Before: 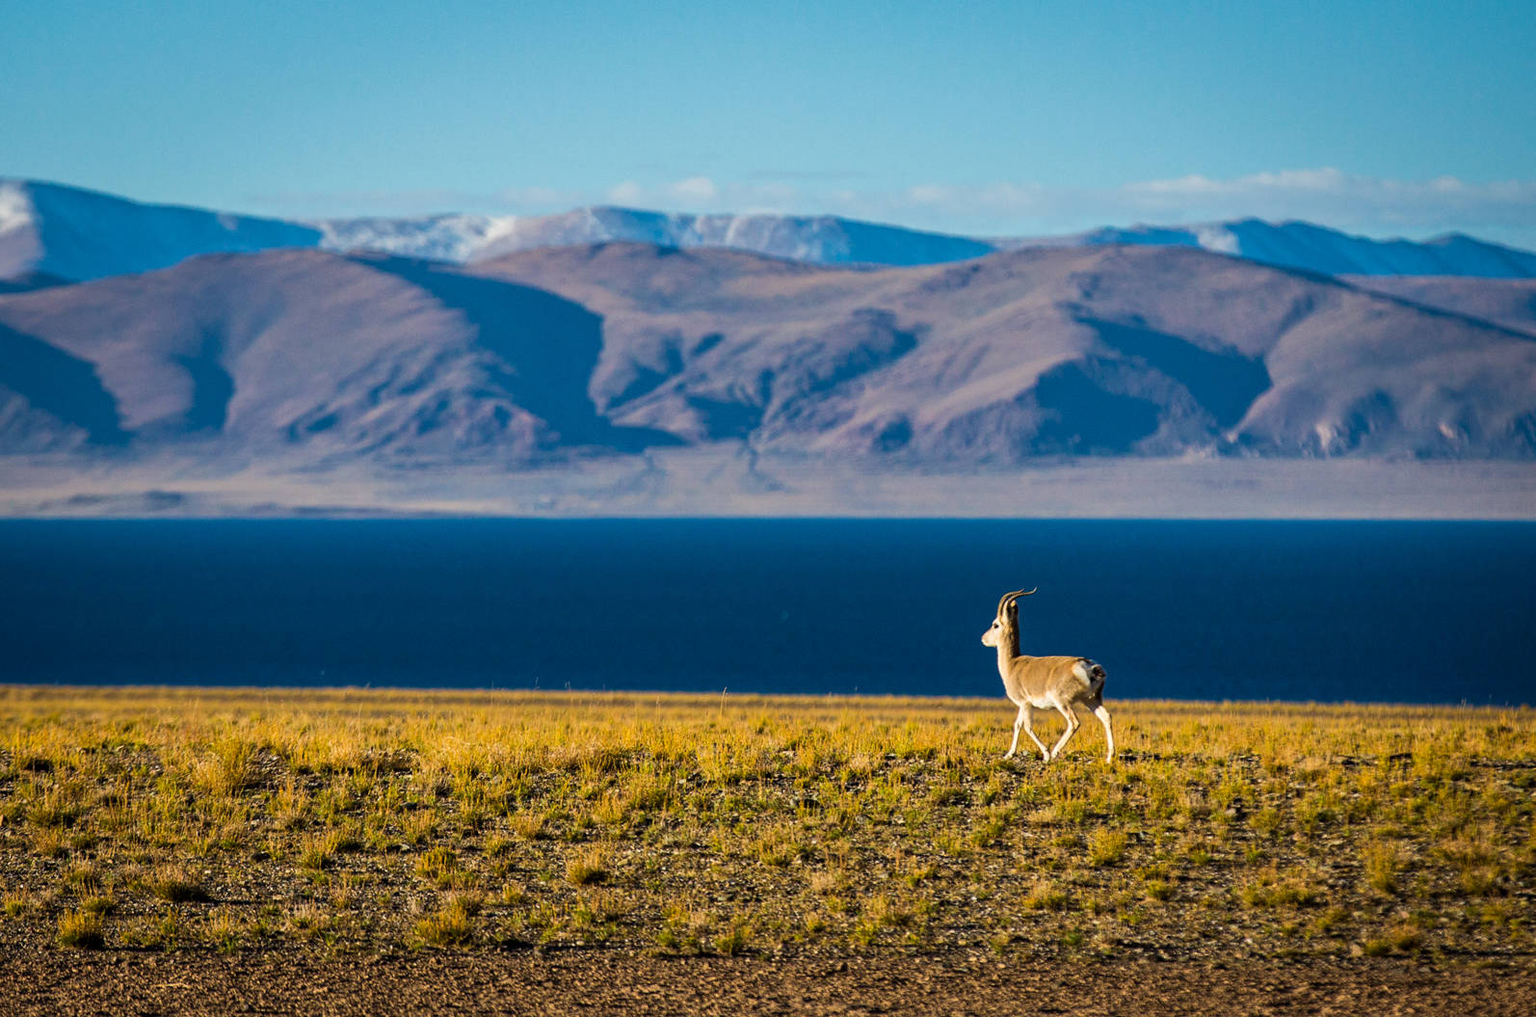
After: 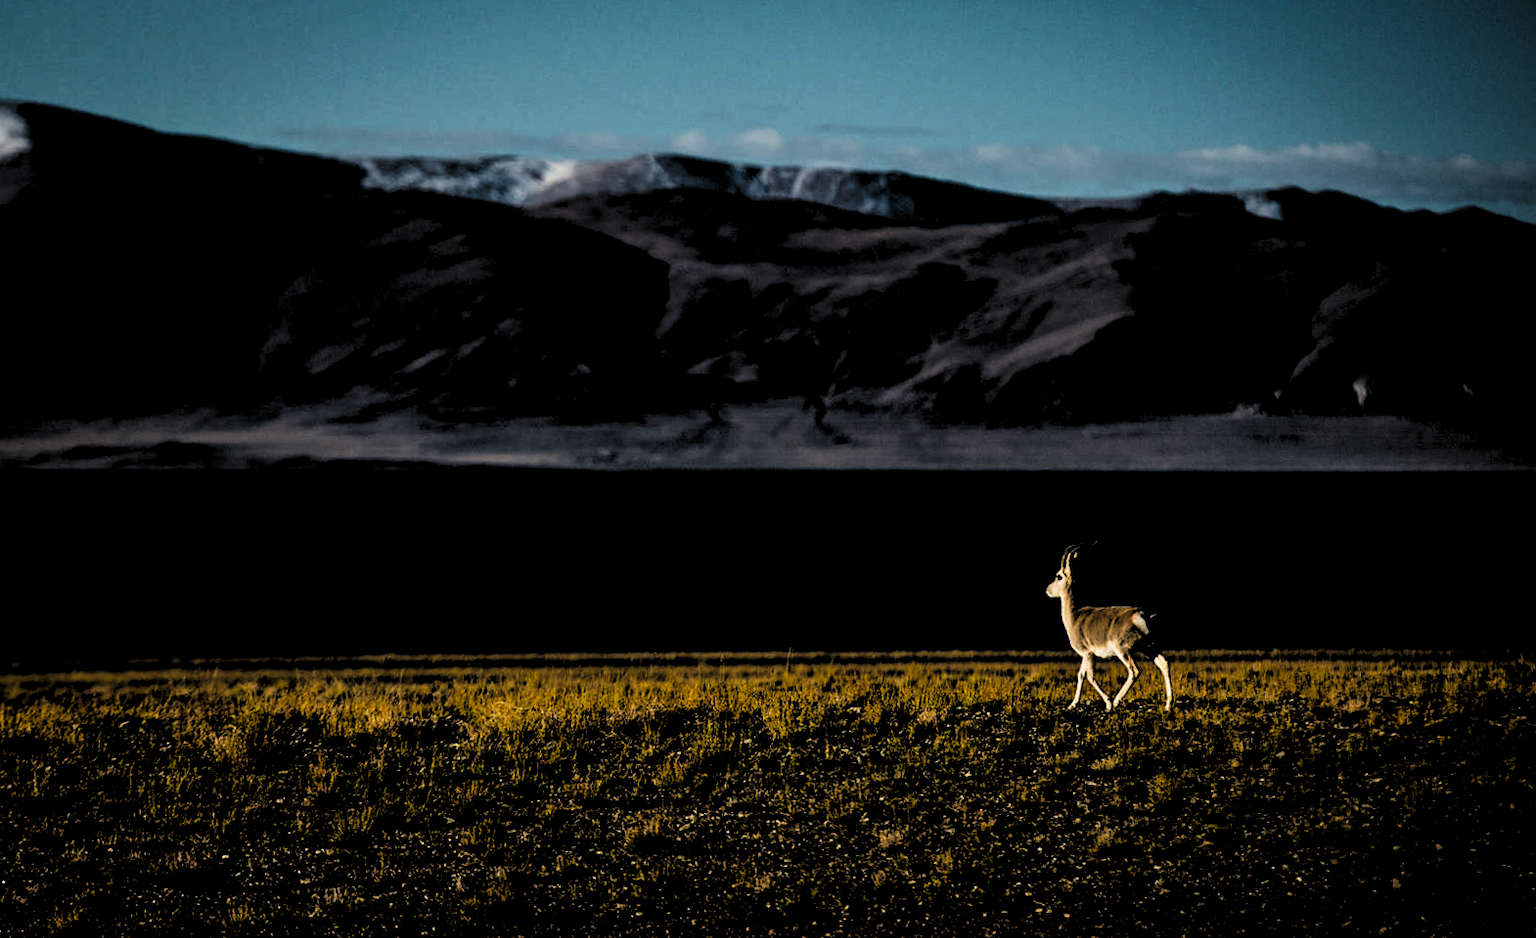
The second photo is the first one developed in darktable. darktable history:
contrast brightness saturation: contrast 0.16, saturation 0.32
rotate and perspective: rotation -0.013°, lens shift (vertical) -0.027, lens shift (horizontal) 0.178, crop left 0.016, crop right 0.989, crop top 0.082, crop bottom 0.918
levels: levels [0.514, 0.759, 1]
